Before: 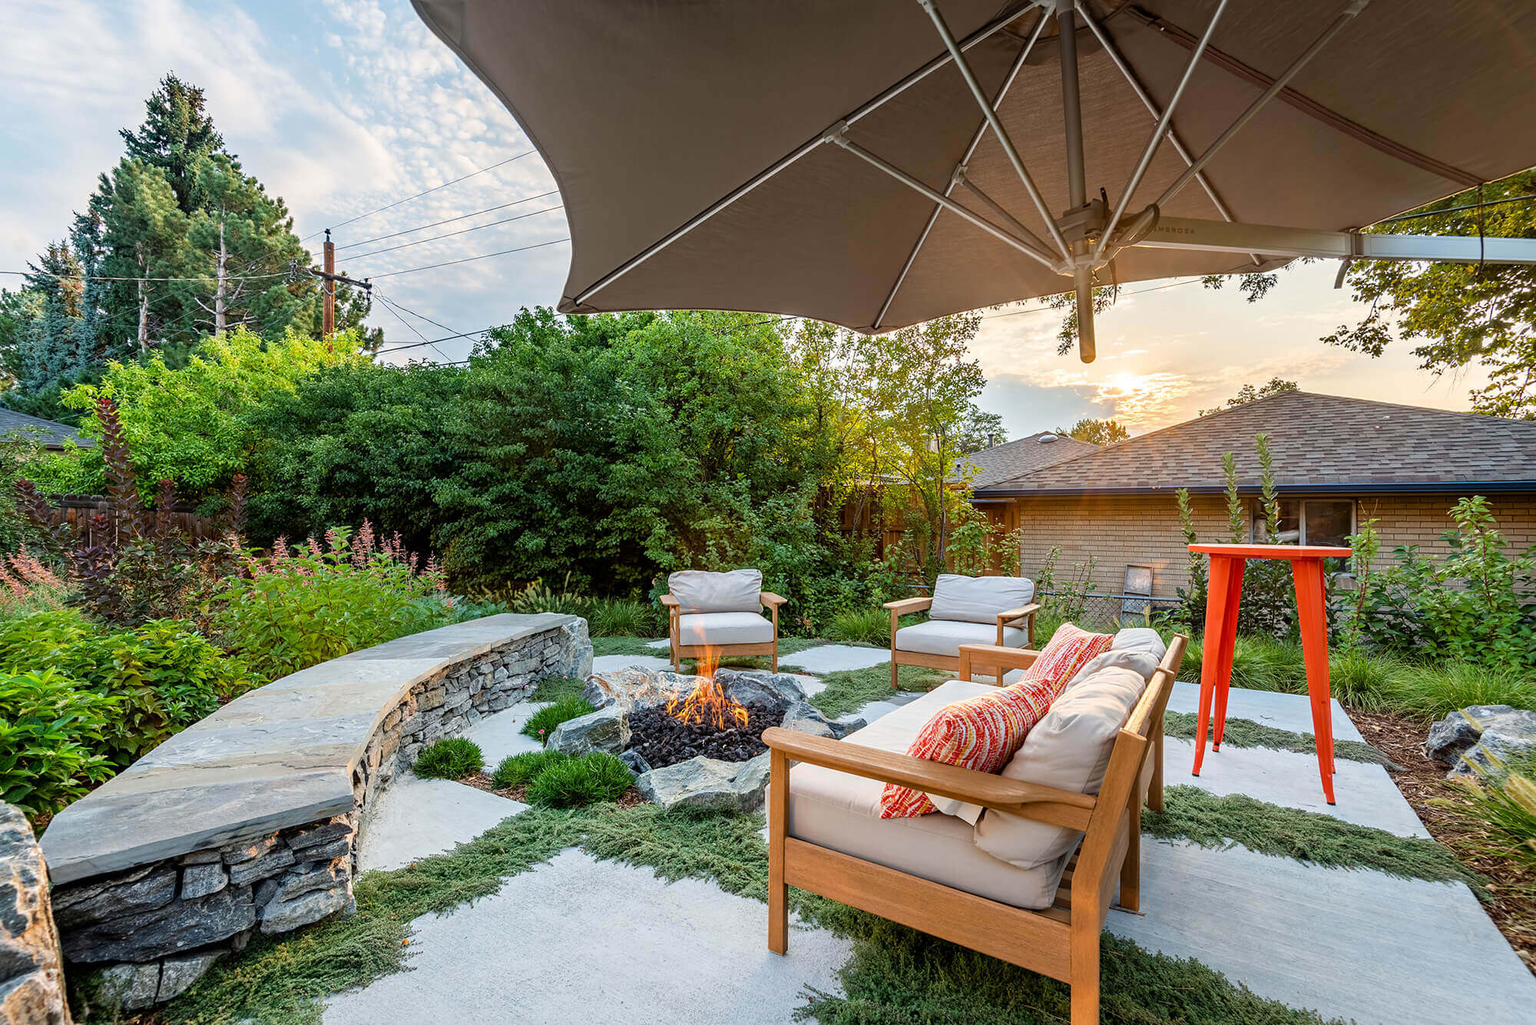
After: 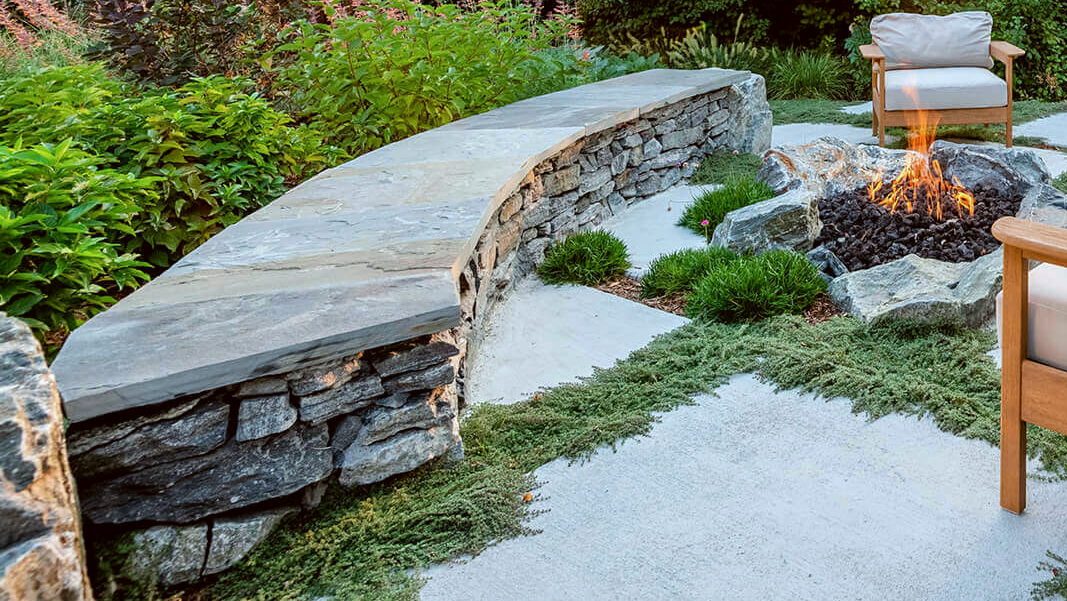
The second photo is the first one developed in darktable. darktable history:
crop and rotate: top 54.778%, right 46.61%, bottom 0.159%
color correction: highlights a* -3.28, highlights b* -6.24, shadows a* 3.1, shadows b* 5.19
